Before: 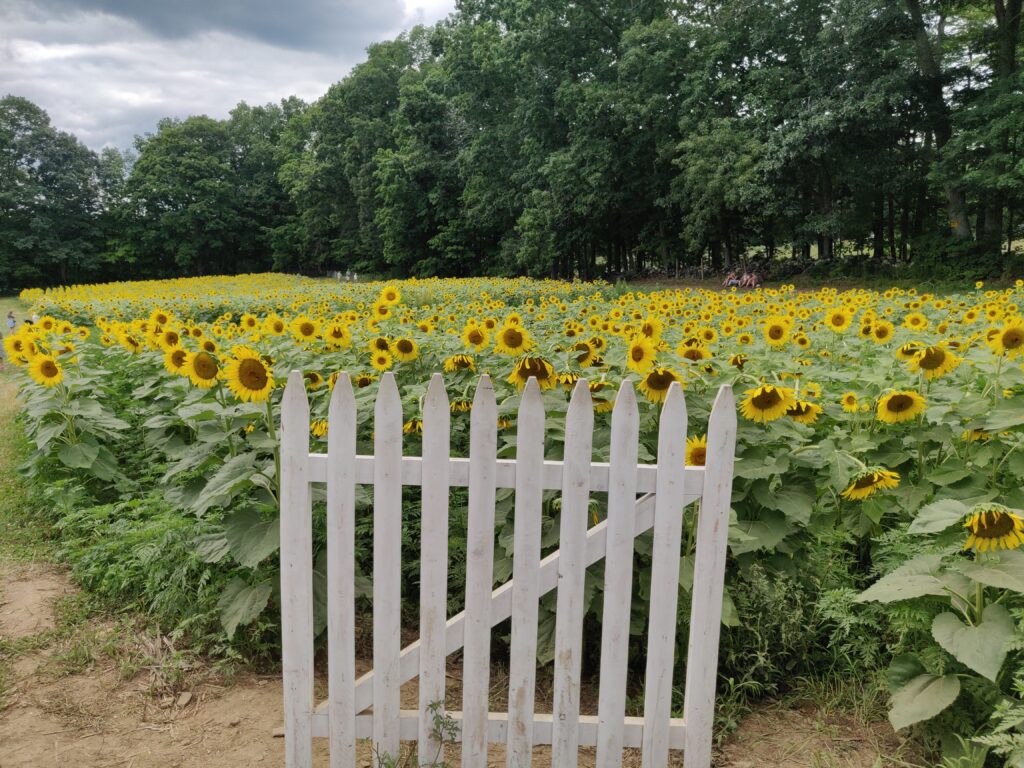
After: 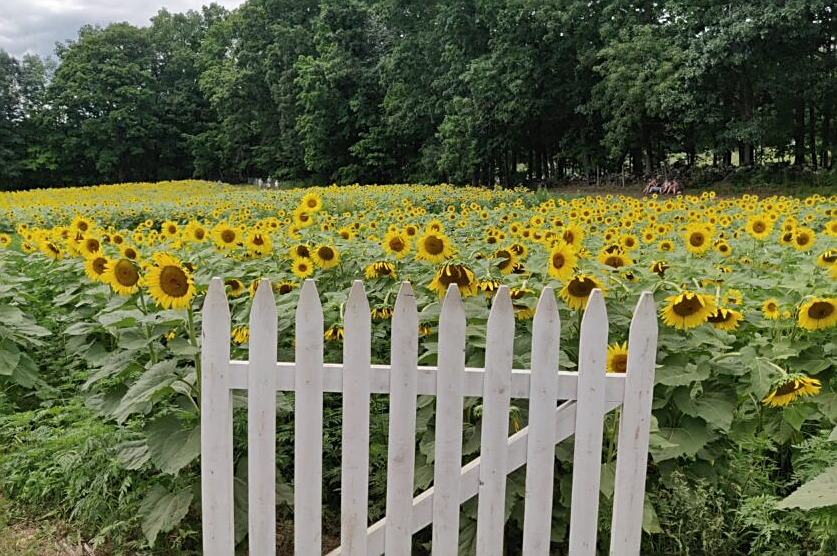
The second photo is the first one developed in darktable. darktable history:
crop: left 7.776%, top 12.172%, right 10.402%, bottom 15.389%
sharpen: amount 0.493
